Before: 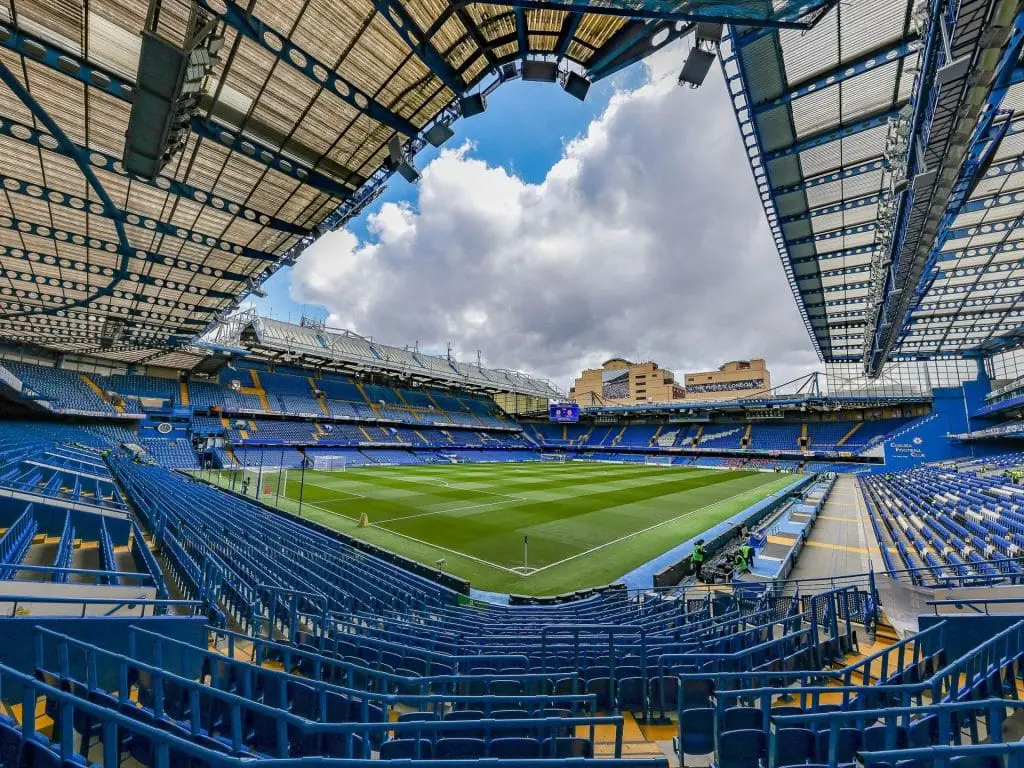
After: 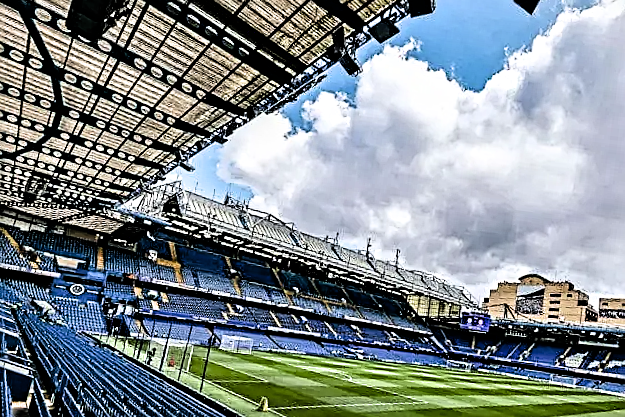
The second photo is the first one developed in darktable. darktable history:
filmic rgb: black relative exposure -3.78 EV, white relative exposure 2.37 EV, dynamic range scaling -49.68%, hardness 3.43, latitude 30.79%, contrast 1.808, color science v6 (2022)
contrast equalizer: octaves 7, y [[0.5, 0.542, 0.583, 0.625, 0.667, 0.708], [0.5 ×6], [0.5 ×6], [0 ×6], [0 ×6]]
sharpen: on, module defaults
crop and rotate: angle -6.85°, left 1.978%, top 7.046%, right 27.623%, bottom 30.3%
